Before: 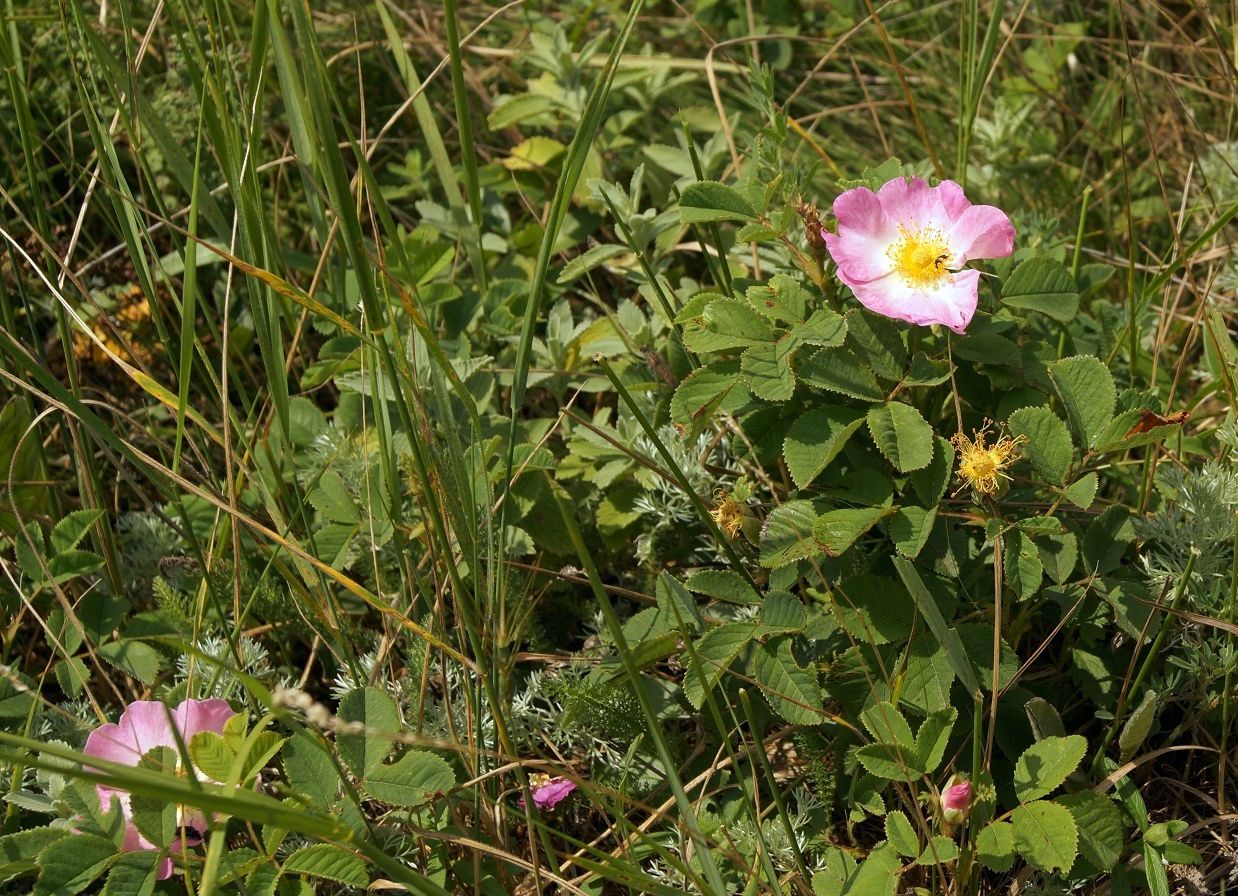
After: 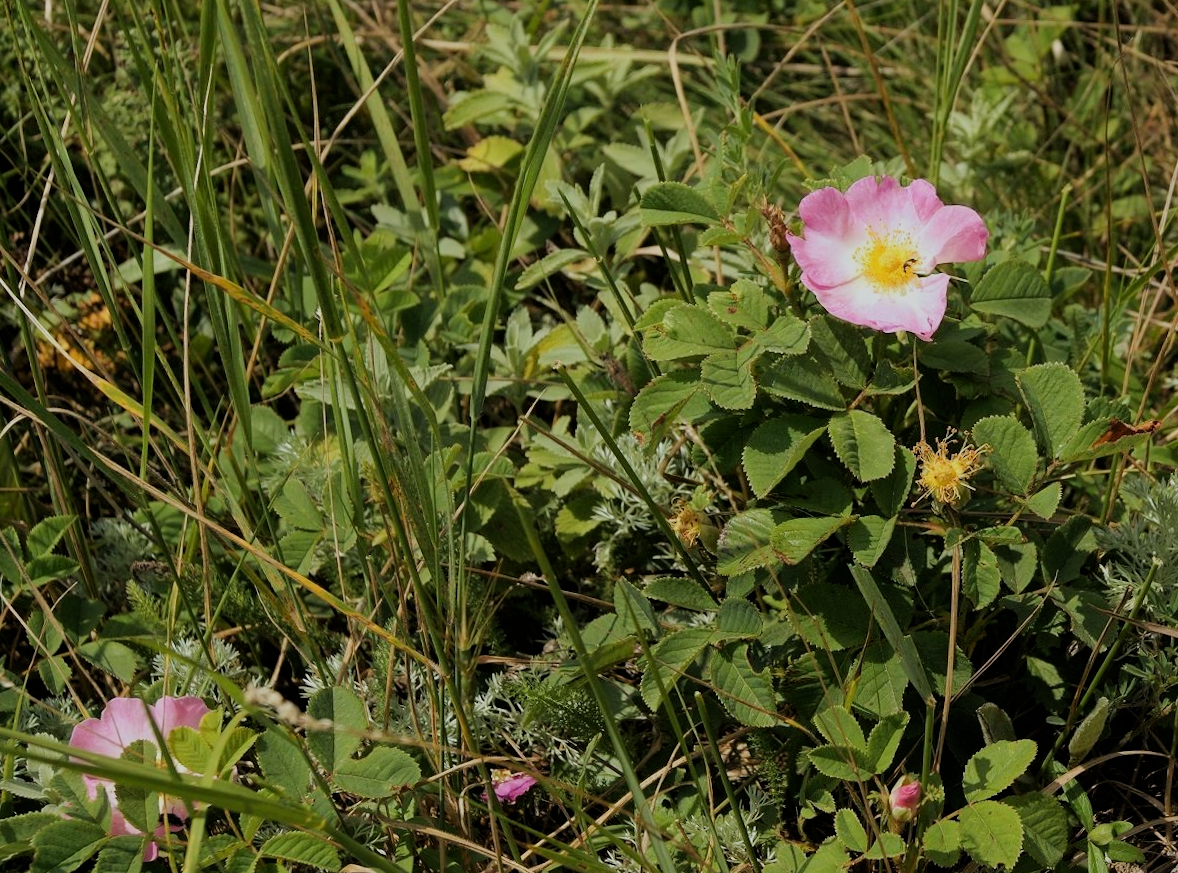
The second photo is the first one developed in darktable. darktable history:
rotate and perspective: rotation 0.074°, lens shift (vertical) 0.096, lens shift (horizontal) -0.041, crop left 0.043, crop right 0.952, crop top 0.024, crop bottom 0.979
filmic rgb: black relative exposure -6.68 EV, white relative exposure 4.56 EV, hardness 3.25
